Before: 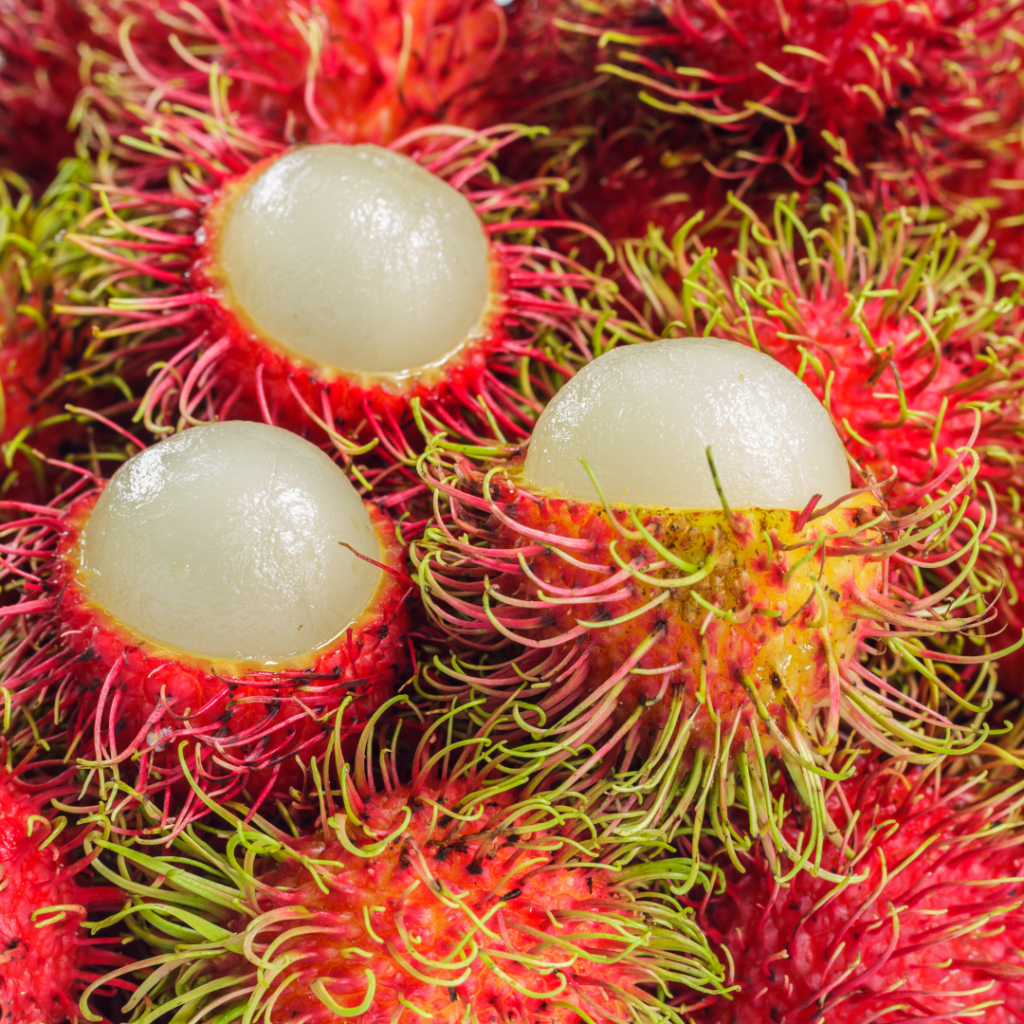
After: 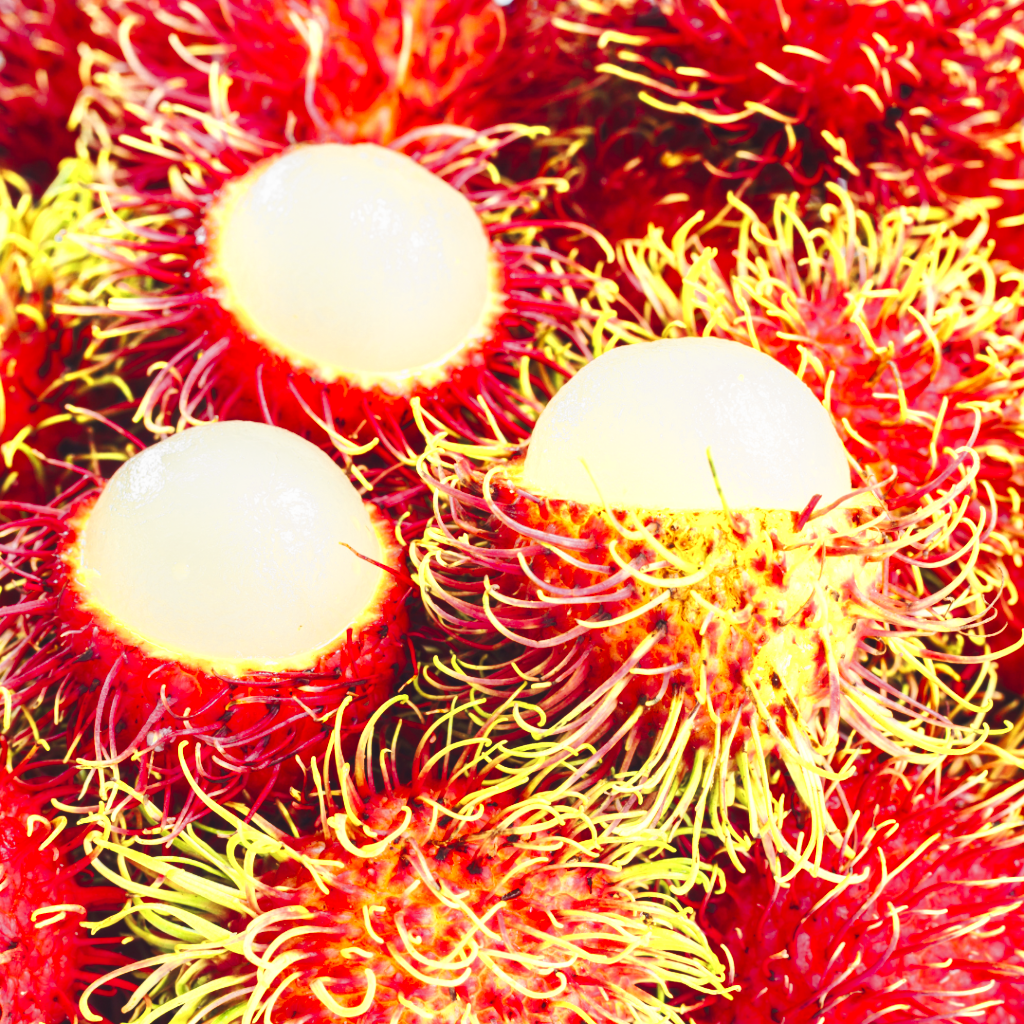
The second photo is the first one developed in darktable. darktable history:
color zones: curves: ch0 [(0.004, 0.305) (0.261, 0.623) (0.389, 0.399) (0.708, 0.571) (0.947, 0.34)]; ch1 [(0.025, 0.645) (0.229, 0.584) (0.326, 0.551) (0.484, 0.262) (0.757, 0.643)]
base curve: curves: ch0 [(0, 0.007) (0.028, 0.063) (0.121, 0.311) (0.46, 0.743) (0.859, 0.957) (1, 1)], preserve colors none
